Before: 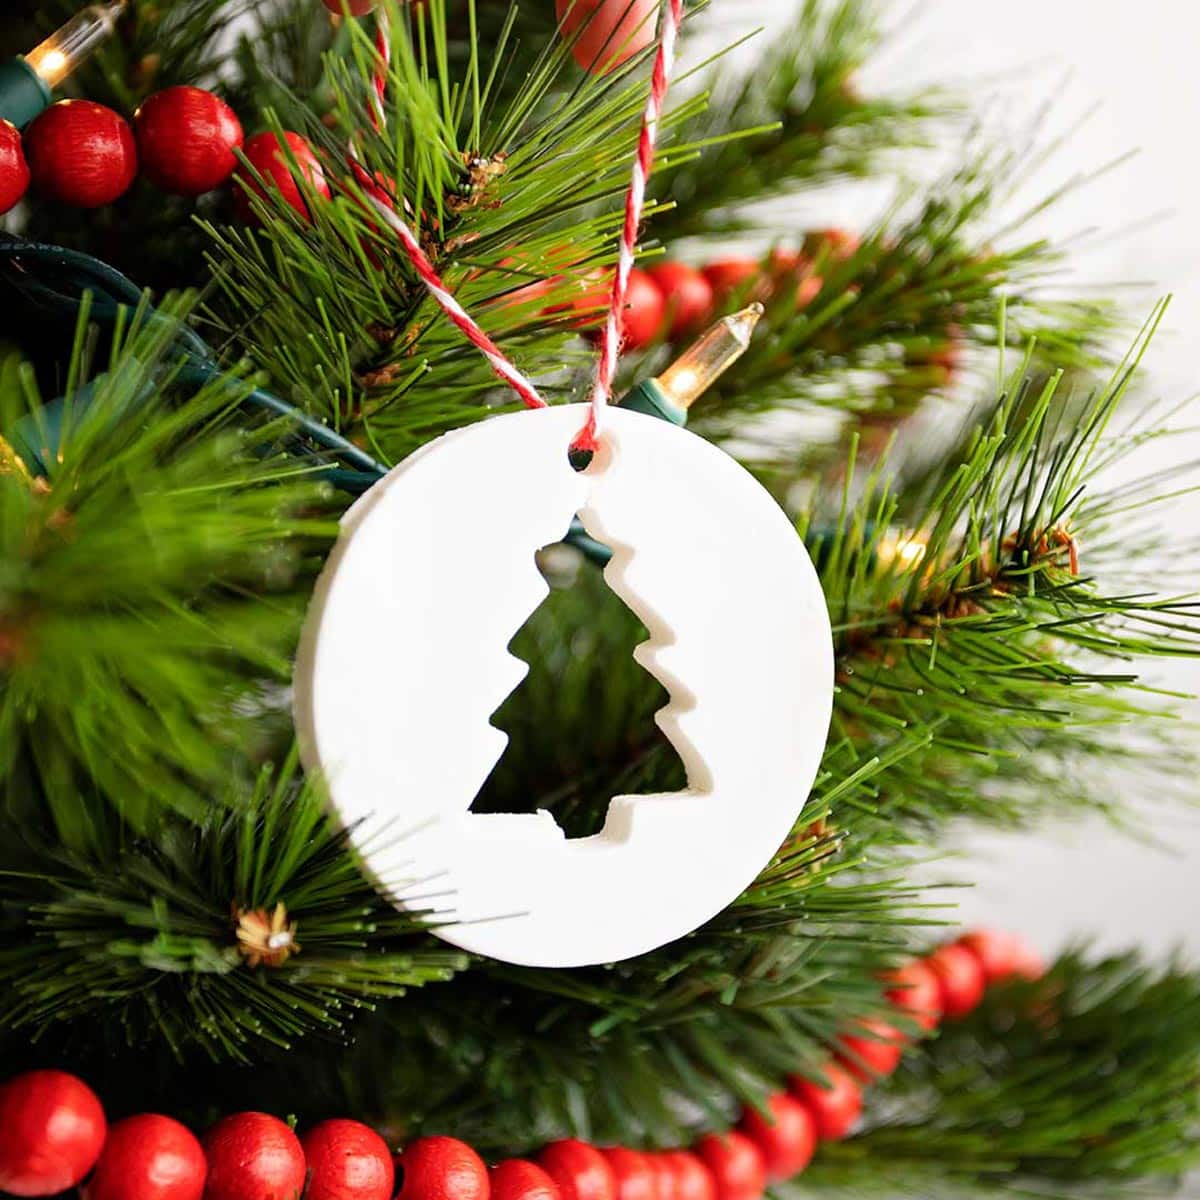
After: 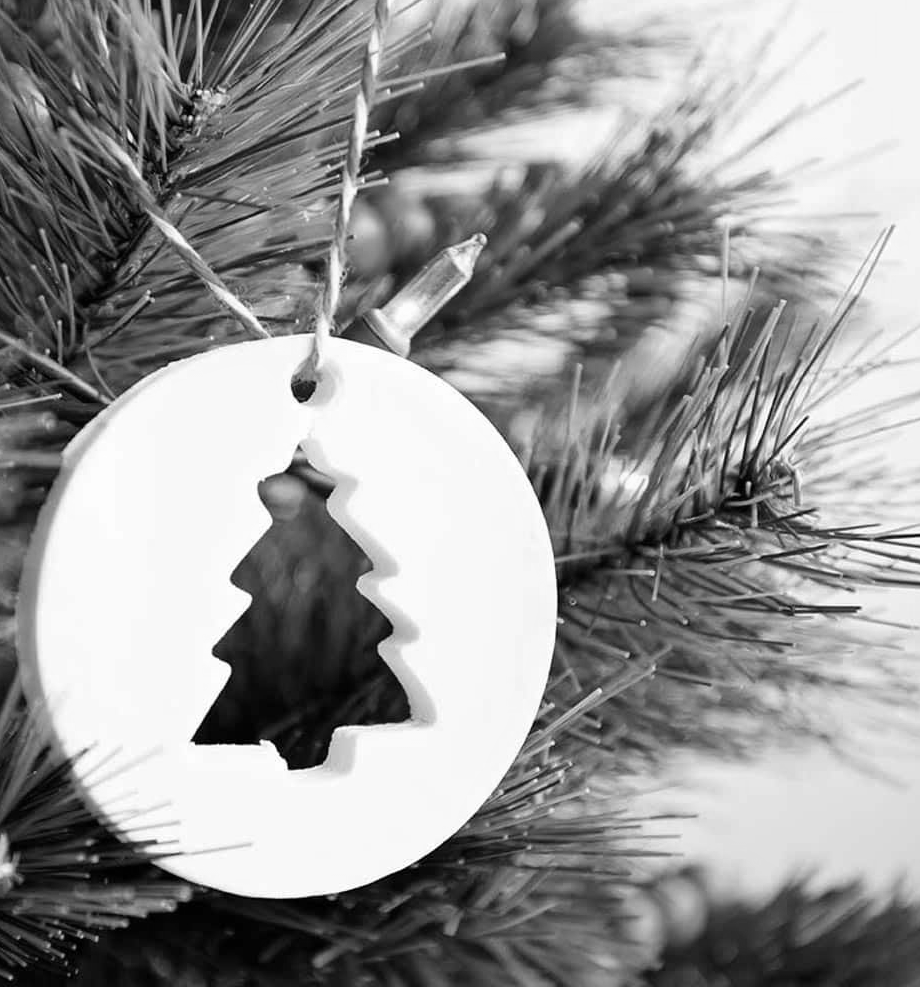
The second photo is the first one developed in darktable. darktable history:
crop: left 23.095%, top 5.827%, bottom 11.854%
monochrome: on, module defaults
